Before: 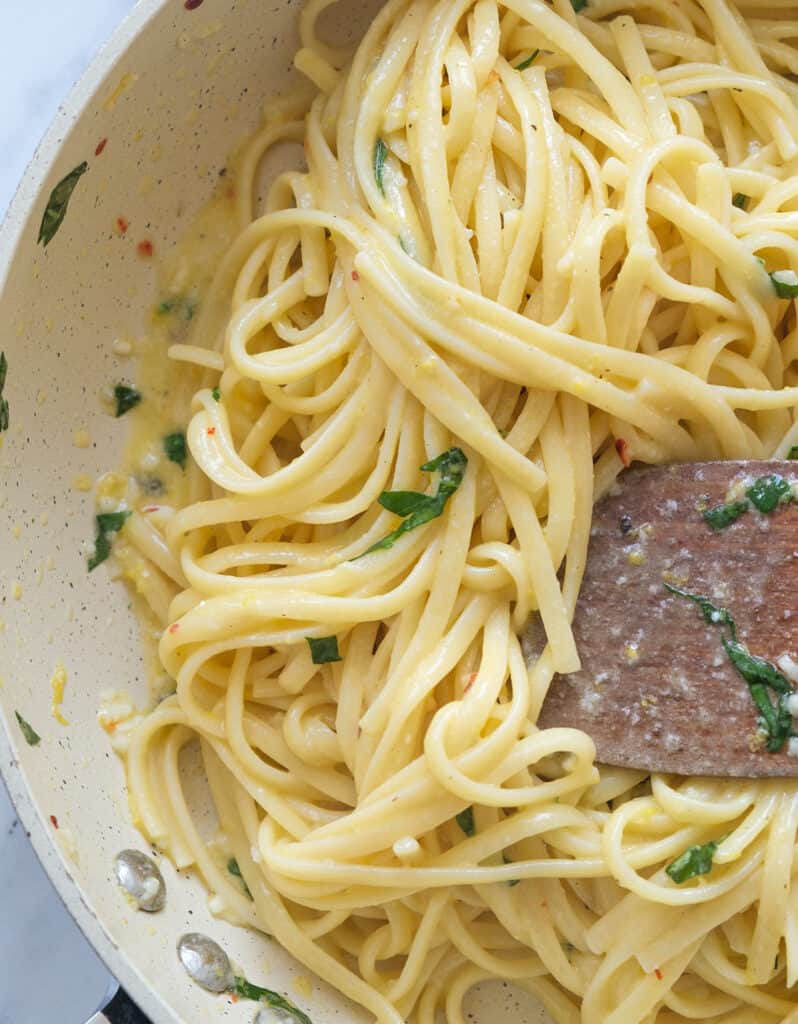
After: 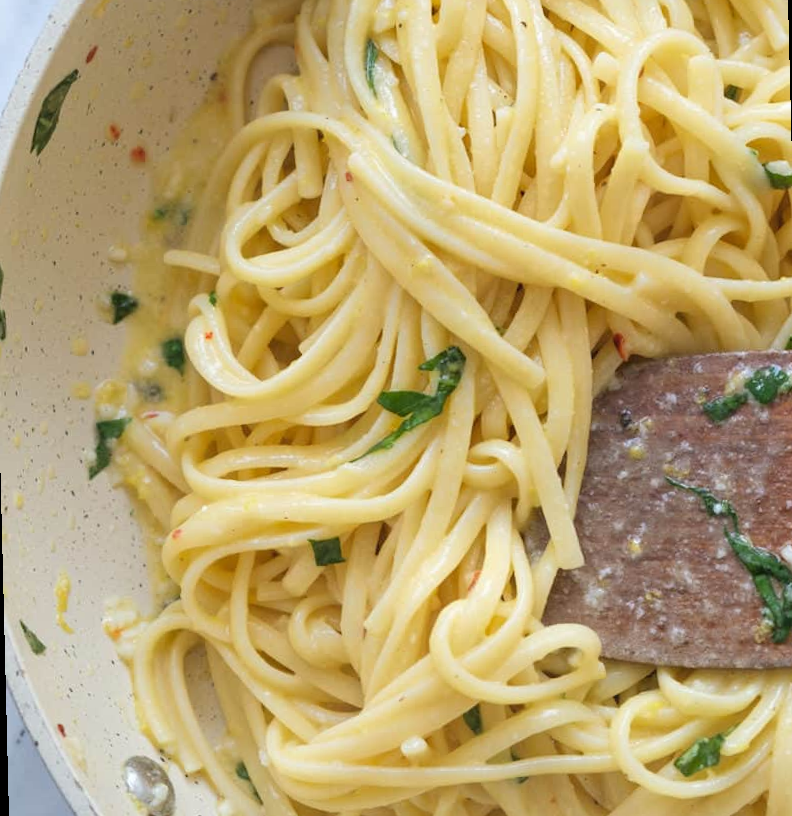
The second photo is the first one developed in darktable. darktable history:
crop: top 7.625%, bottom 8.027%
rotate and perspective: rotation -1.42°, crop left 0.016, crop right 0.984, crop top 0.035, crop bottom 0.965
